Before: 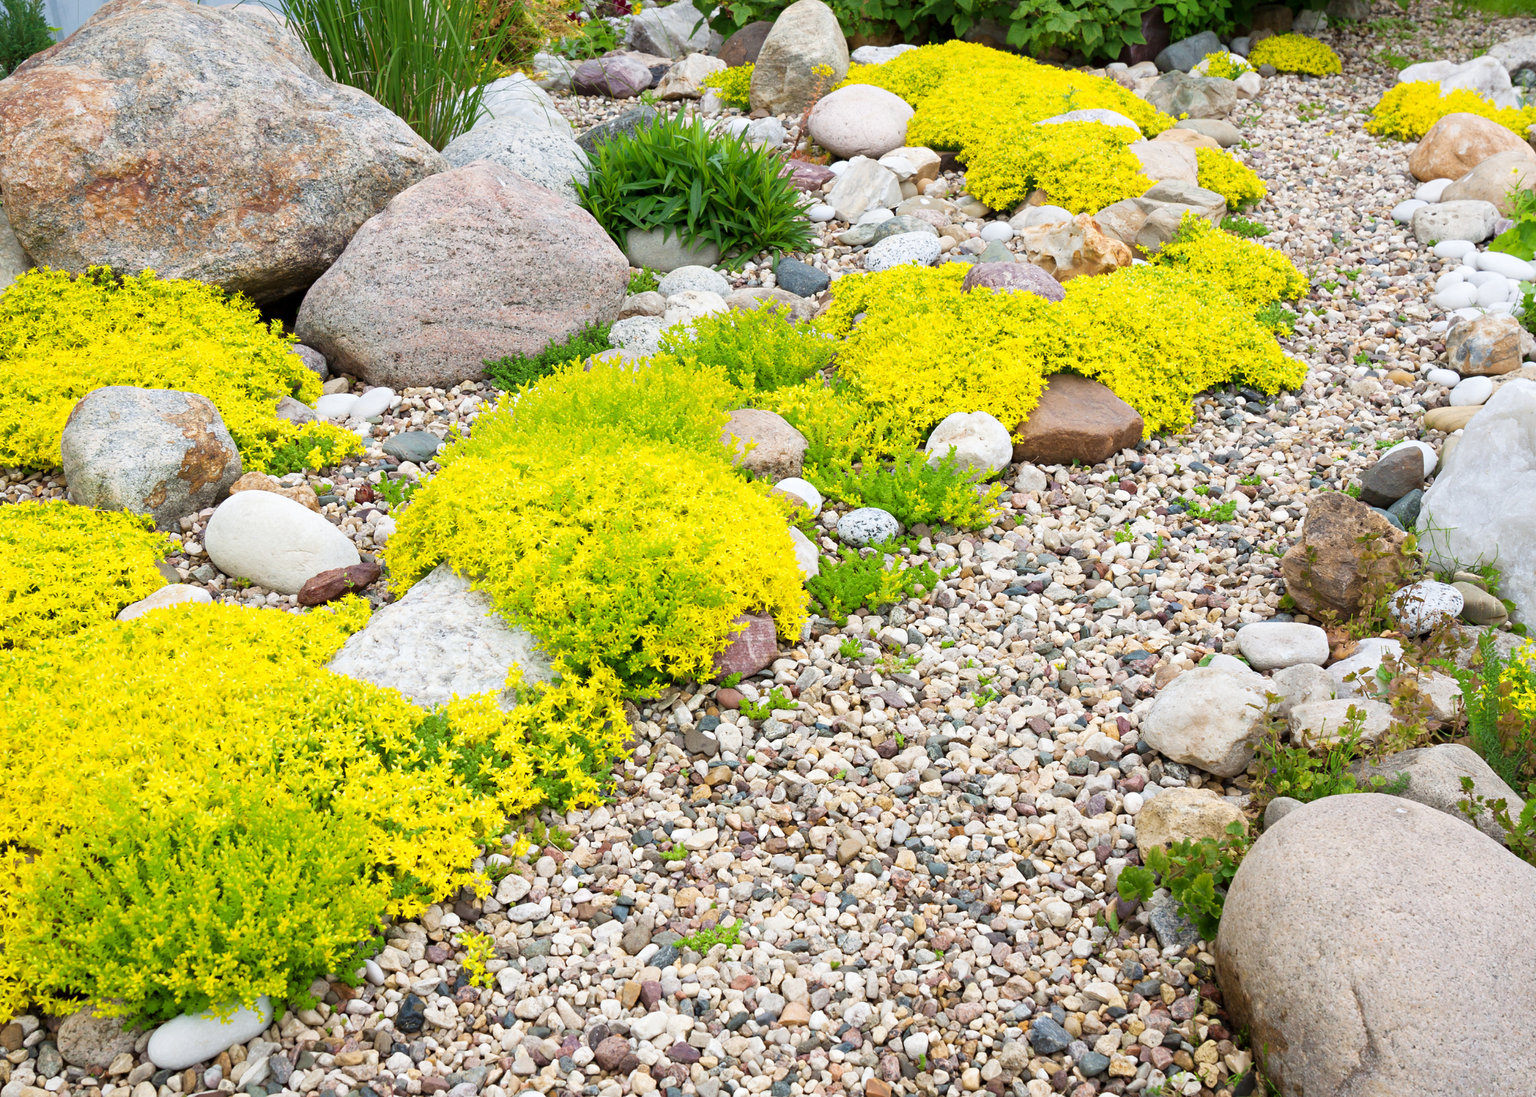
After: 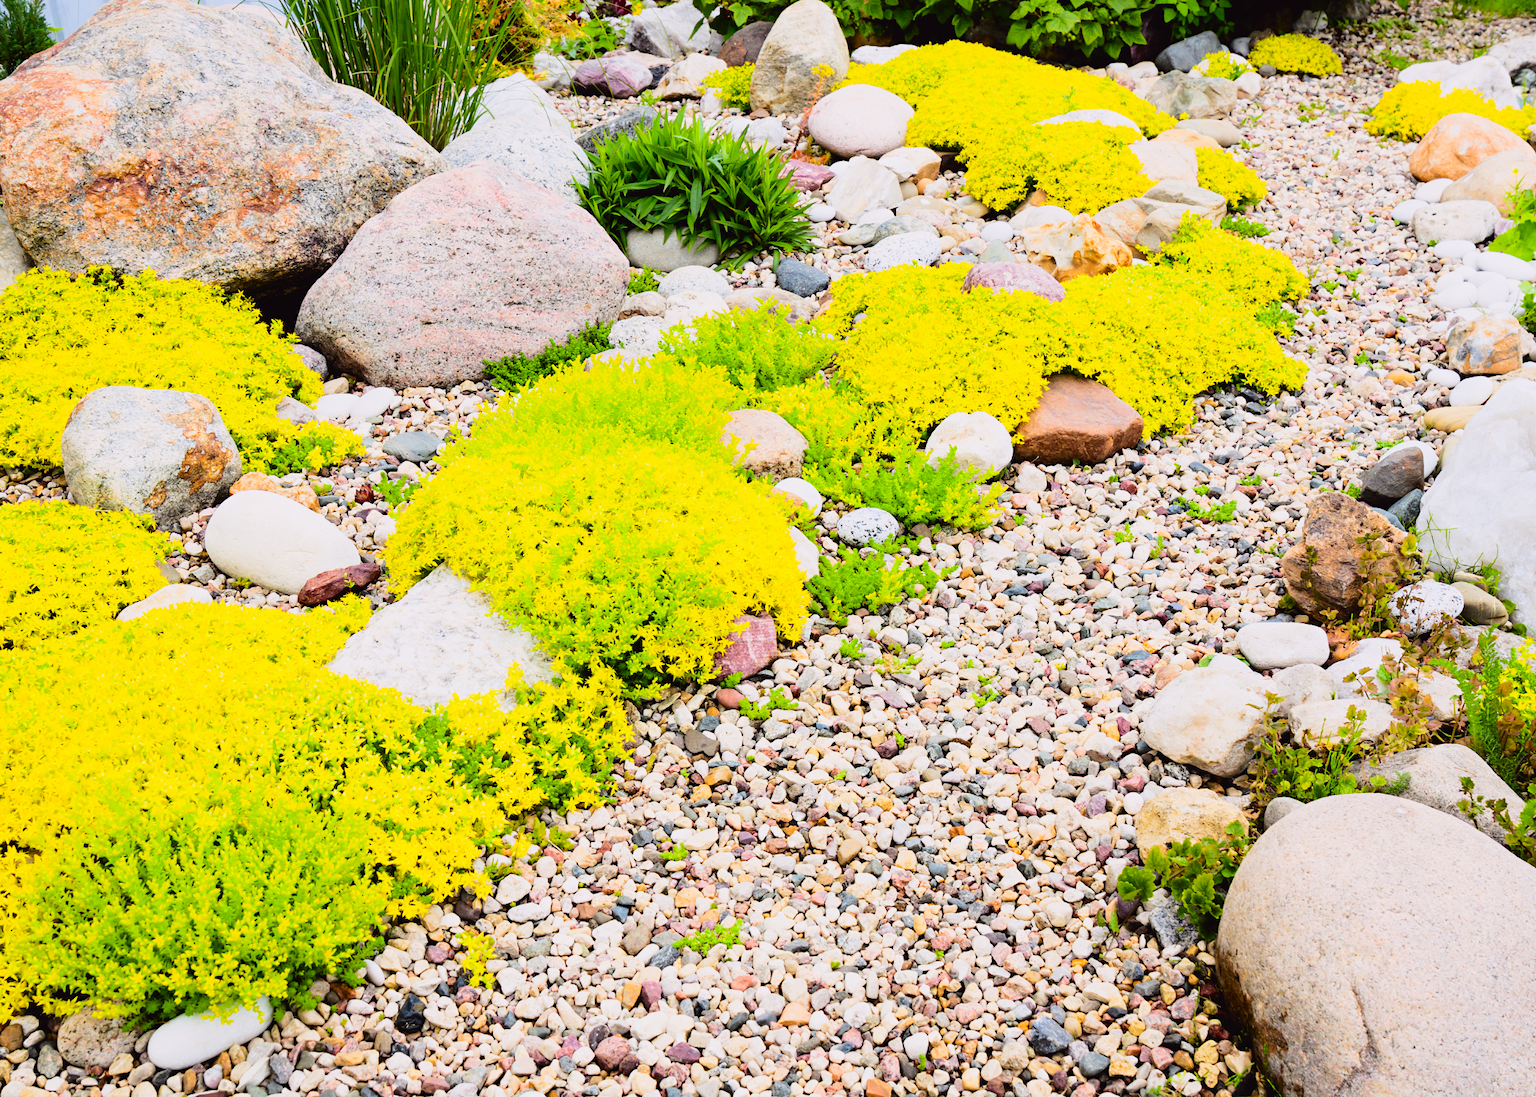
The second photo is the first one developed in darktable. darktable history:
tone curve: curves: ch0 [(0, 0.023) (0.103, 0.087) (0.295, 0.297) (0.445, 0.531) (0.553, 0.665) (0.735, 0.843) (0.994, 1)]; ch1 [(0, 0) (0.414, 0.395) (0.447, 0.447) (0.485, 0.495) (0.512, 0.523) (0.542, 0.581) (0.581, 0.632) (0.646, 0.715) (1, 1)]; ch2 [(0, 0) (0.369, 0.388) (0.449, 0.431) (0.478, 0.471) (0.516, 0.517) (0.579, 0.624) (0.674, 0.775) (1, 1)], color space Lab, independent channels, preserve colors none
filmic rgb: black relative exposure -5.15 EV, white relative exposure 3.96 EV, hardness 2.9, contrast 1.189, highlights saturation mix -29.3%
